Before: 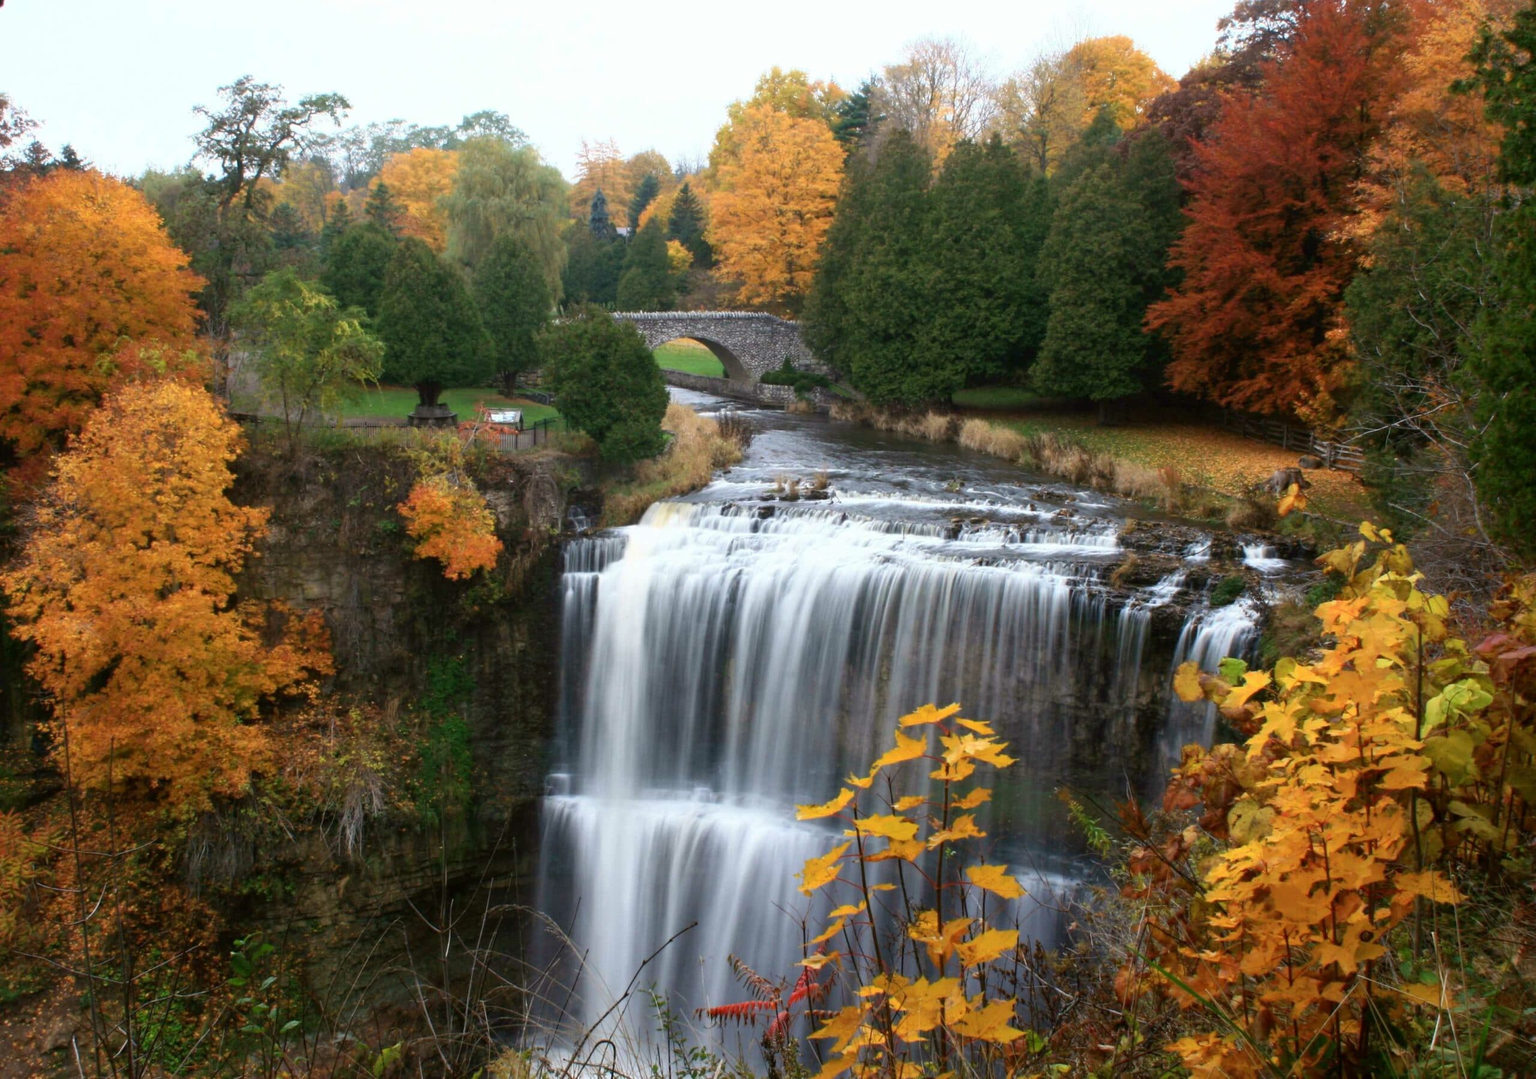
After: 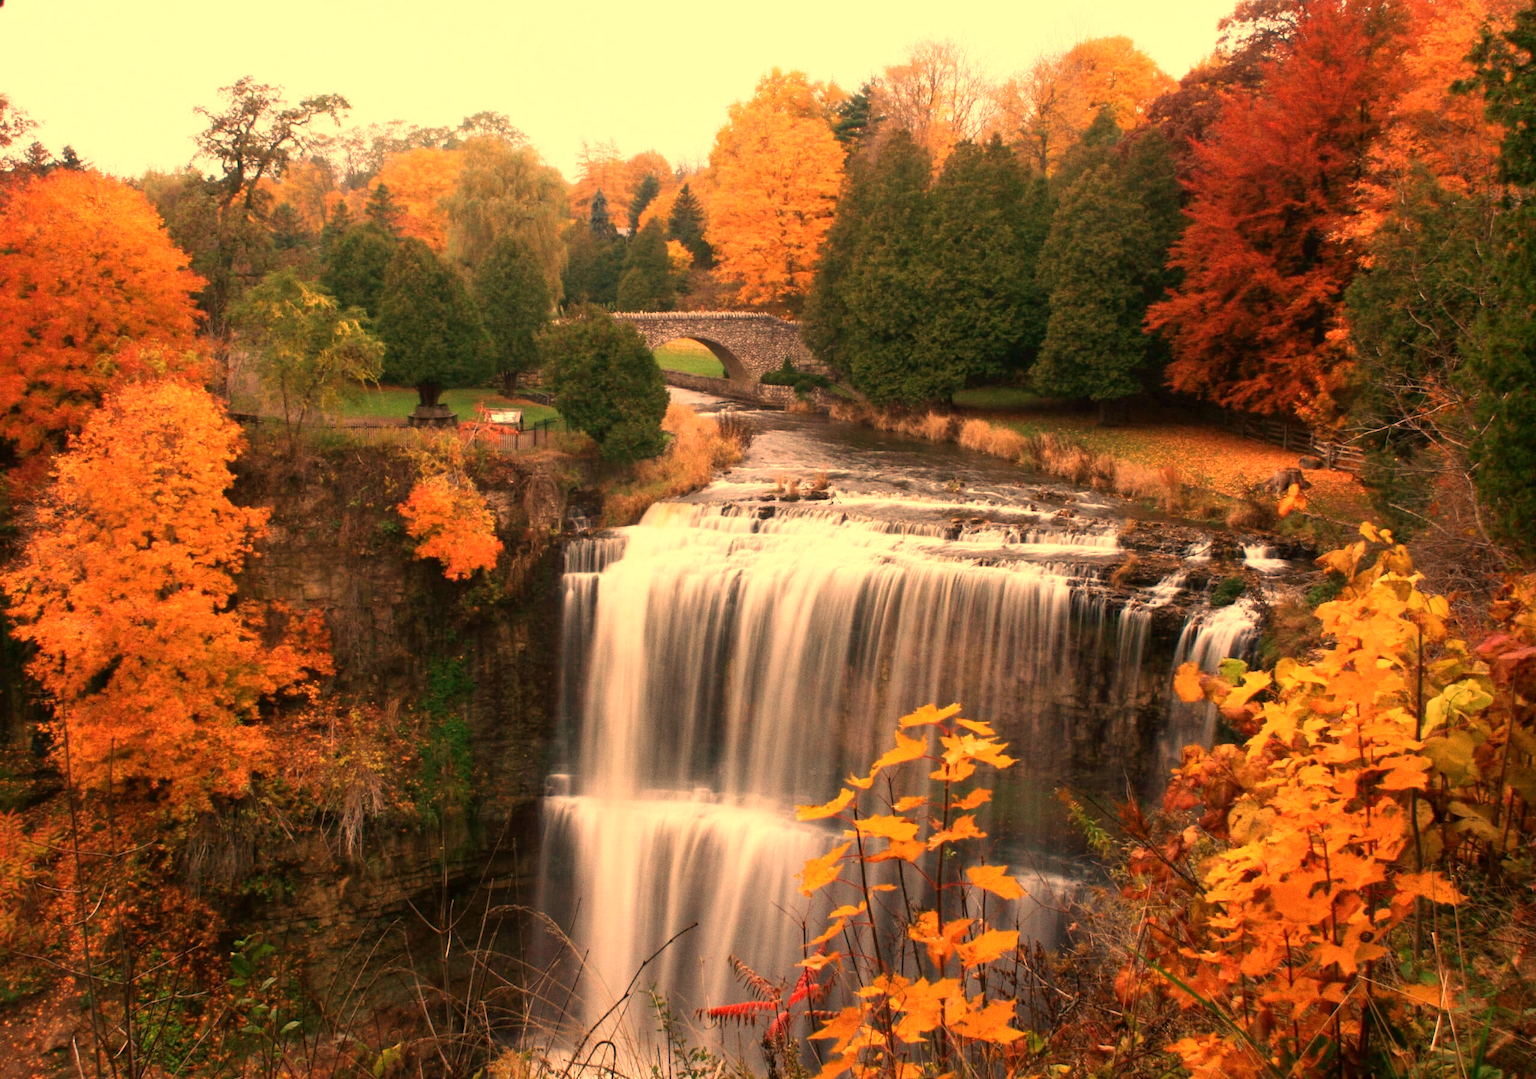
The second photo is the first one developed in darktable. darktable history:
grain: coarseness 0.09 ISO
white balance: red 1.467, blue 0.684
